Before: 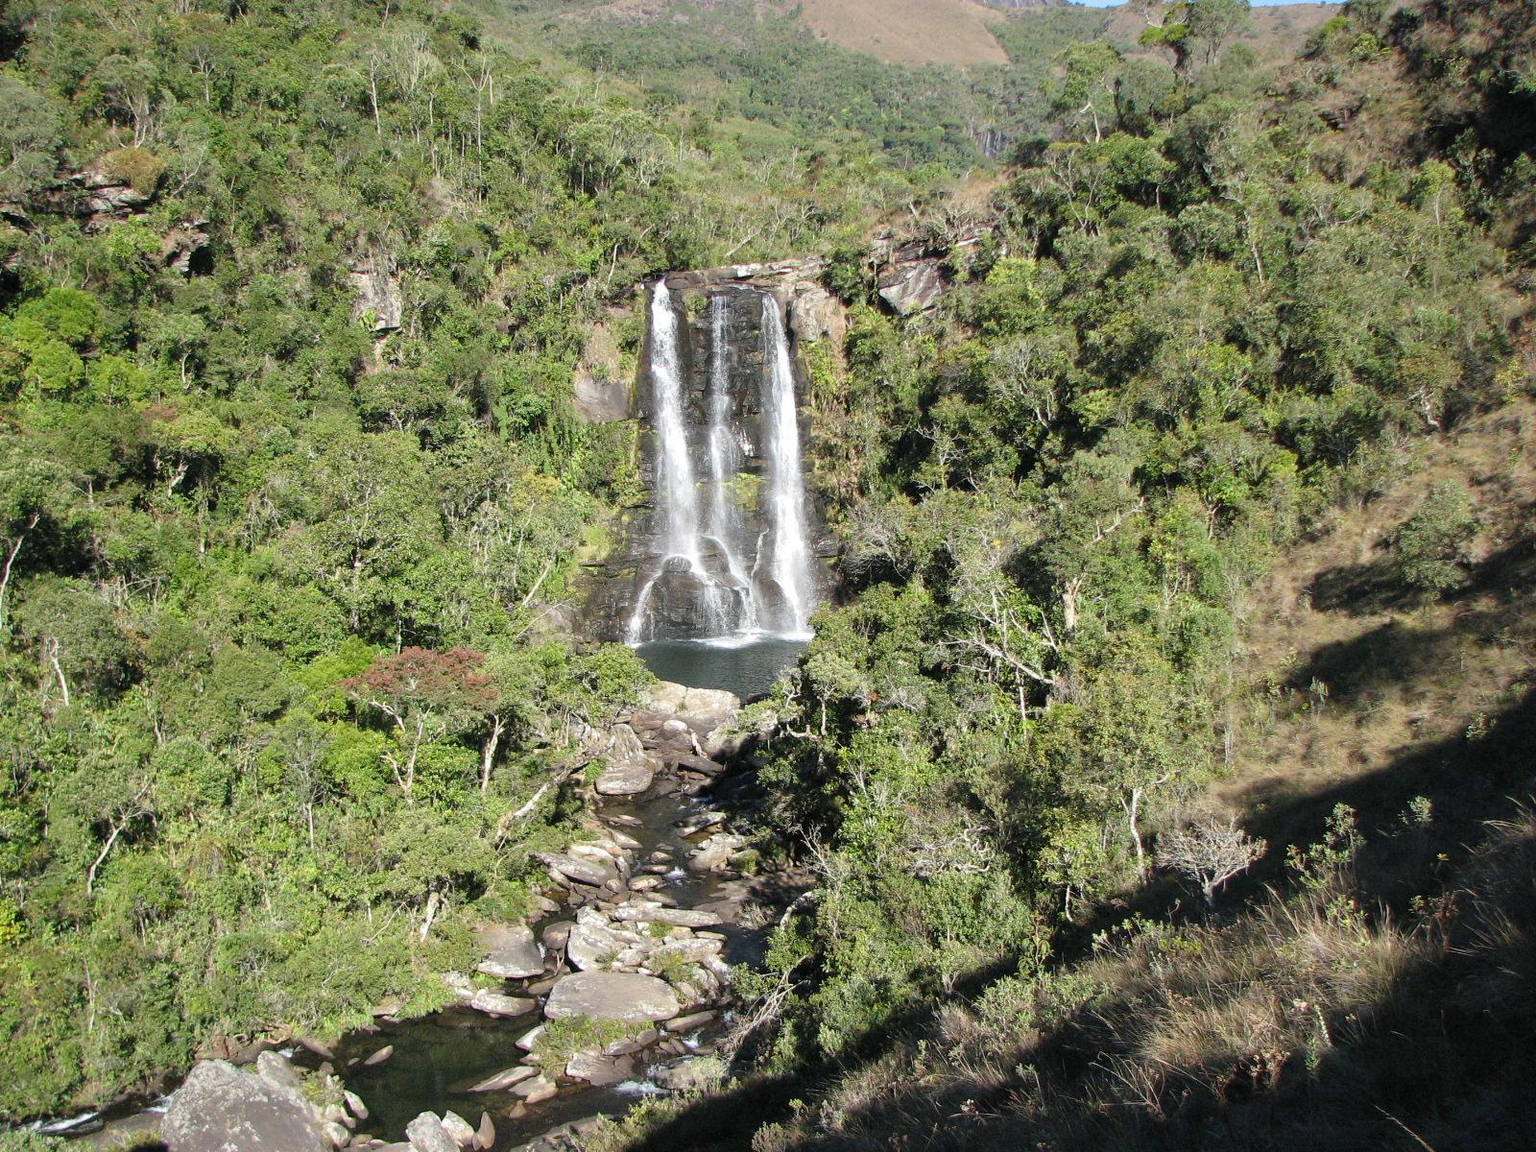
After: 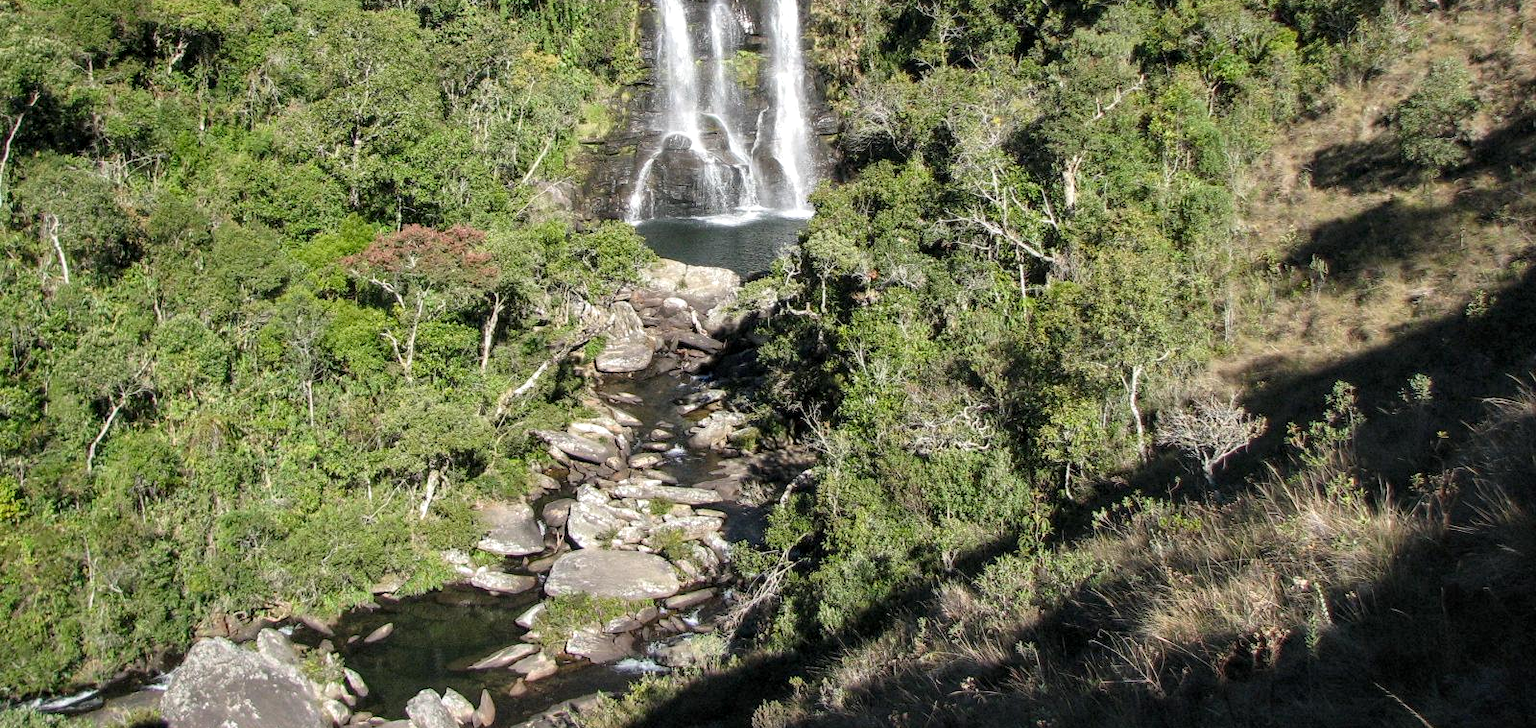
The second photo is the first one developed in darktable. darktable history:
local contrast: detail 130%
crop and rotate: top 36.728%
color zones: curves: ch0 [(0, 0.465) (0.092, 0.596) (0.289, 0.464) (0.429, 0.453) (0.571, 0.464) (0.714, 0.455) (0.857, 0.462) (1, 0.465)]
